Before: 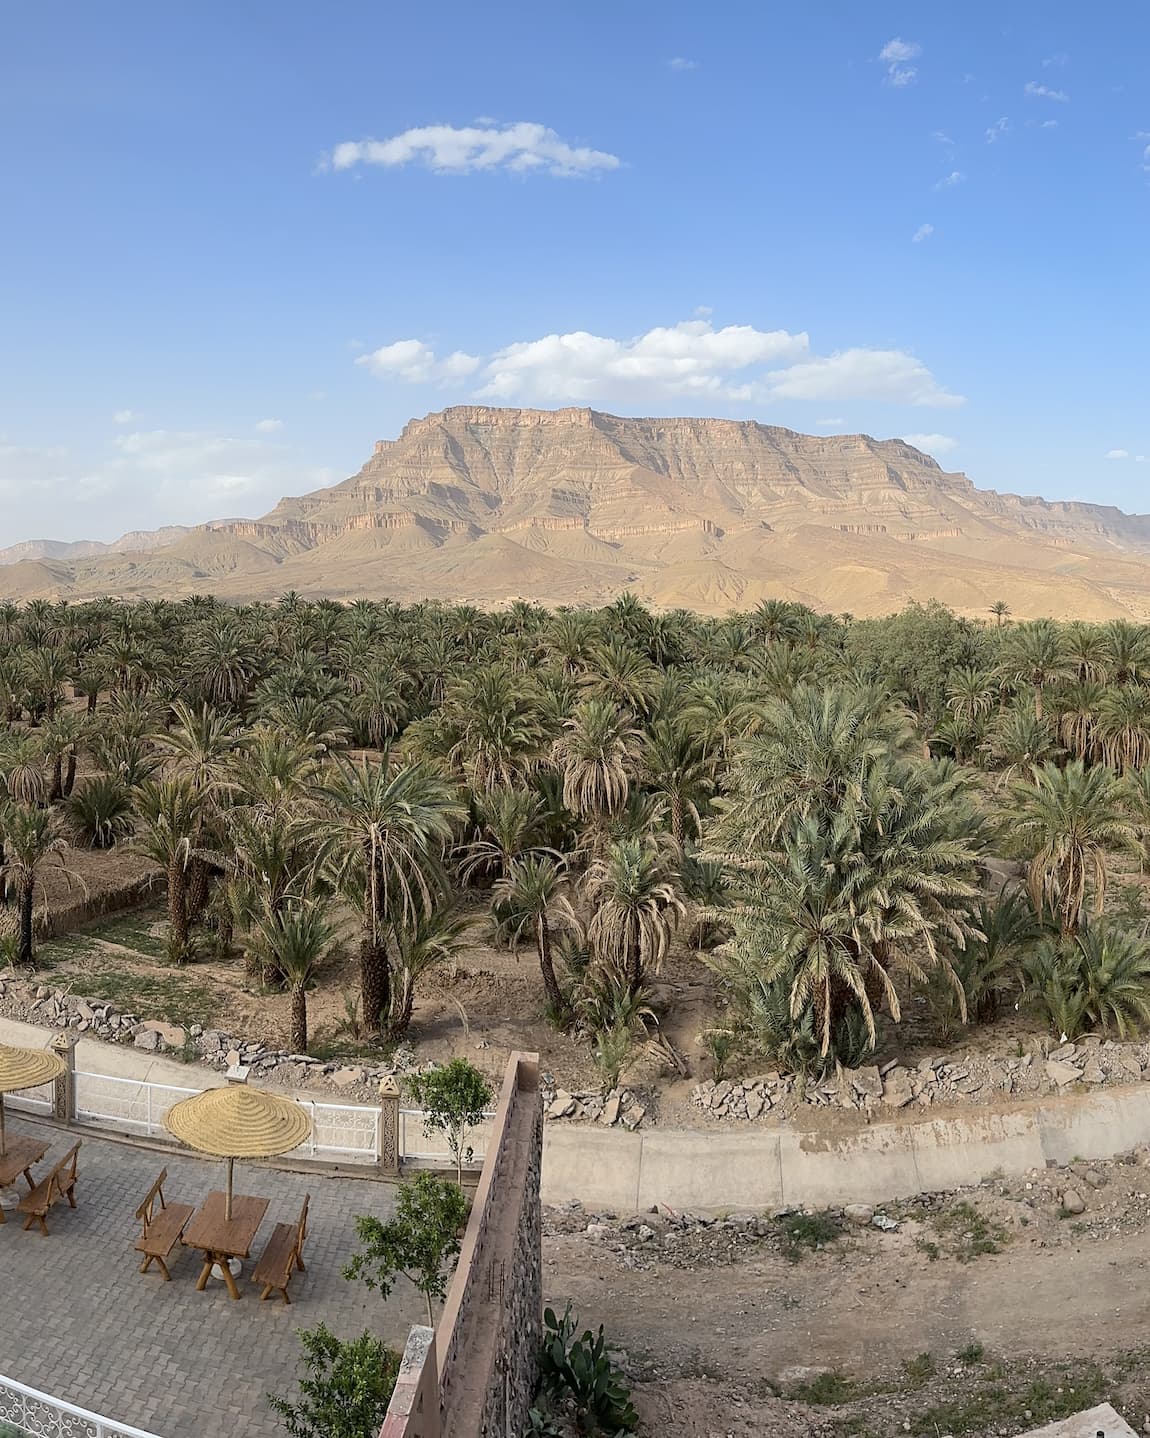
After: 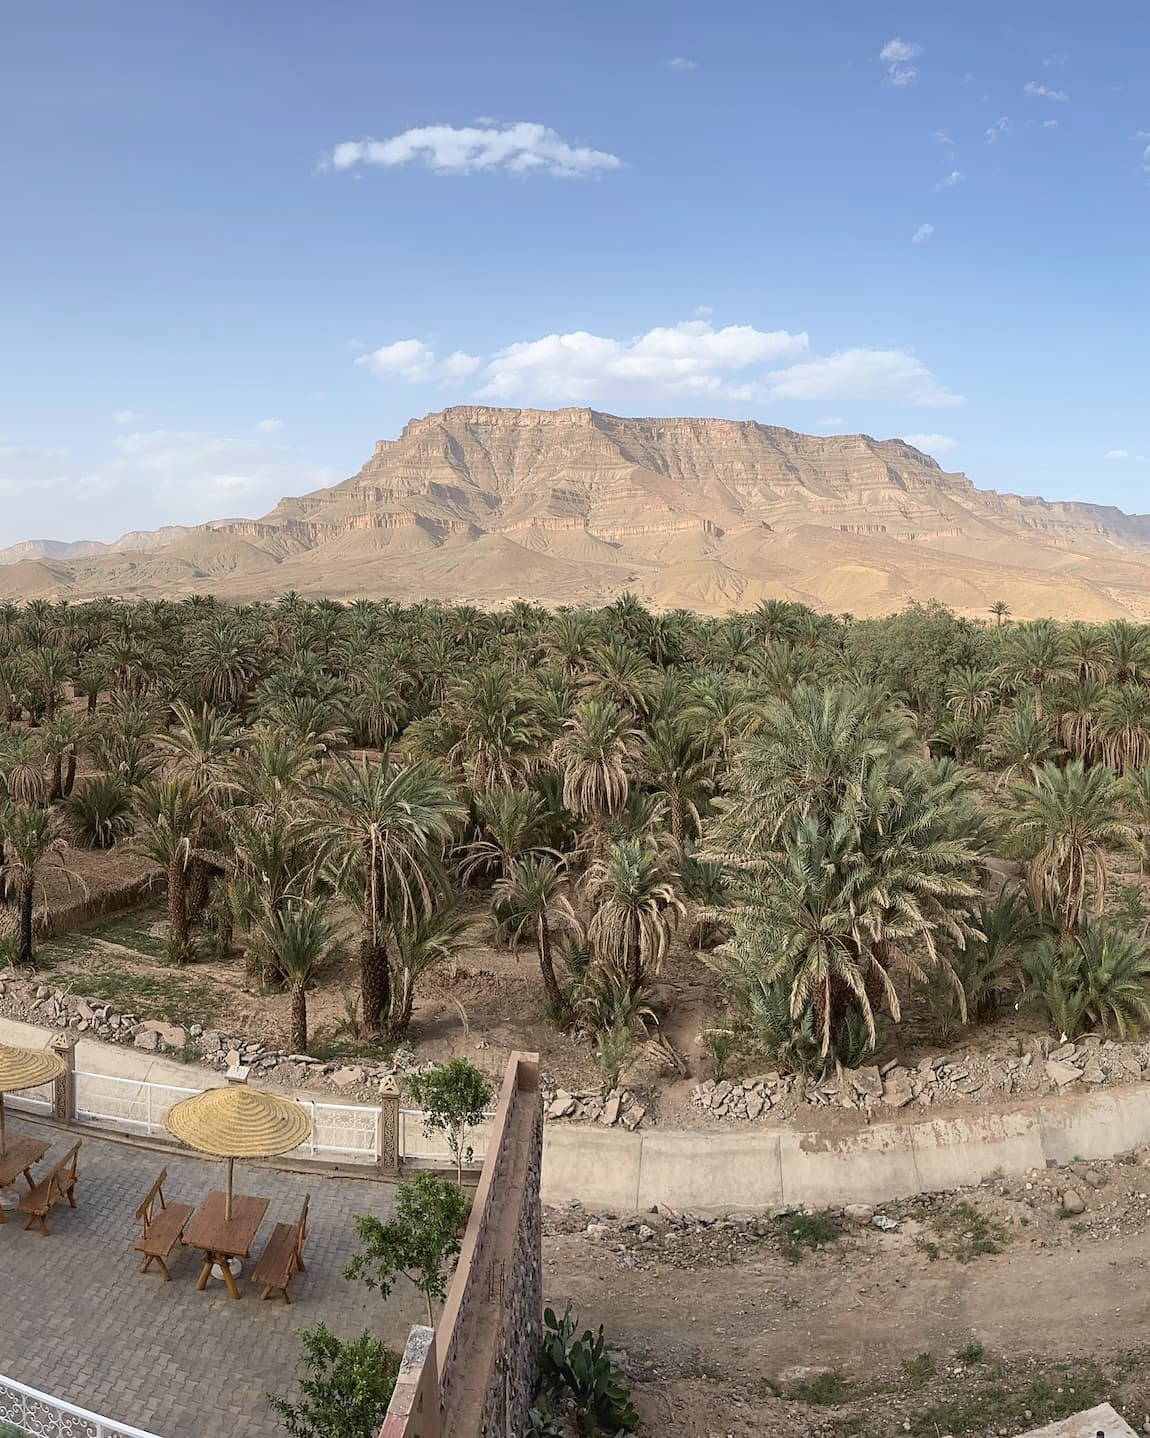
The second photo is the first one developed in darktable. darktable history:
tone curve: curves: ch0 [(0, 0.024) (0.119, 0.146) (0.474, 0.464) (0.718, 0.721) (0.817, 0.839) (1, 0.998)]; ch1 [(0, 0) (0.377, 0.416) (0.439, 0.451) (0.477, 0.477) (0.501, 0.504) (0.538, 0.544) (0.58, 0.602) (0.664, 0.676) (0.783, 0.804) (1, 1)]; ch2 [(0, 0) (0.38, 0.405) (0.463, 0.456) (0.498, 0.497) (0.524, 0.535) (0.578, 0.576) (0.648, 0.665) (1, 1)], color space Lab, independent channels, preserve colors none
